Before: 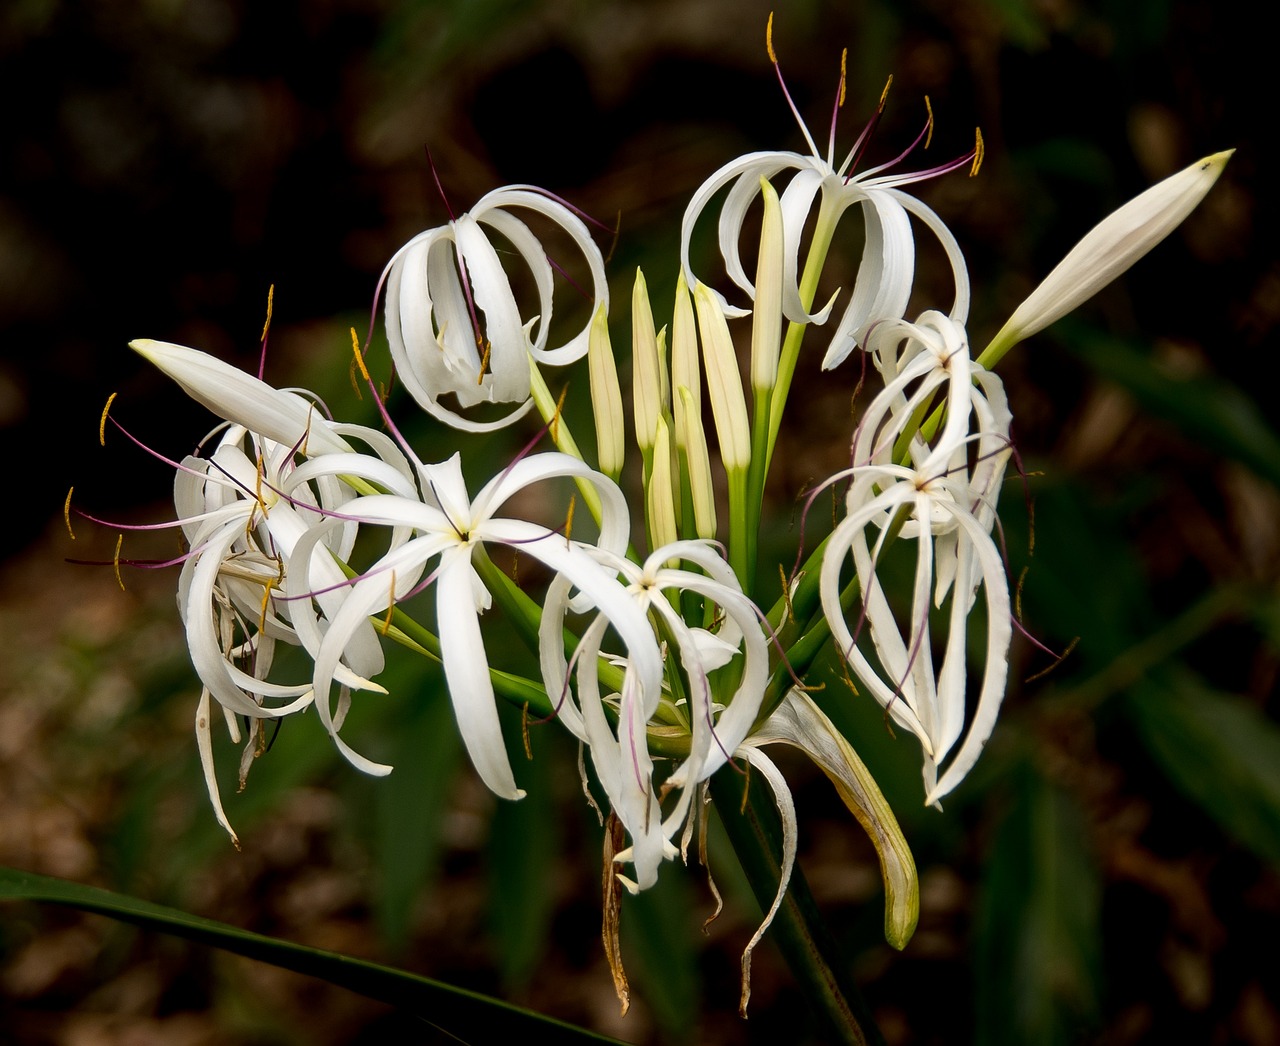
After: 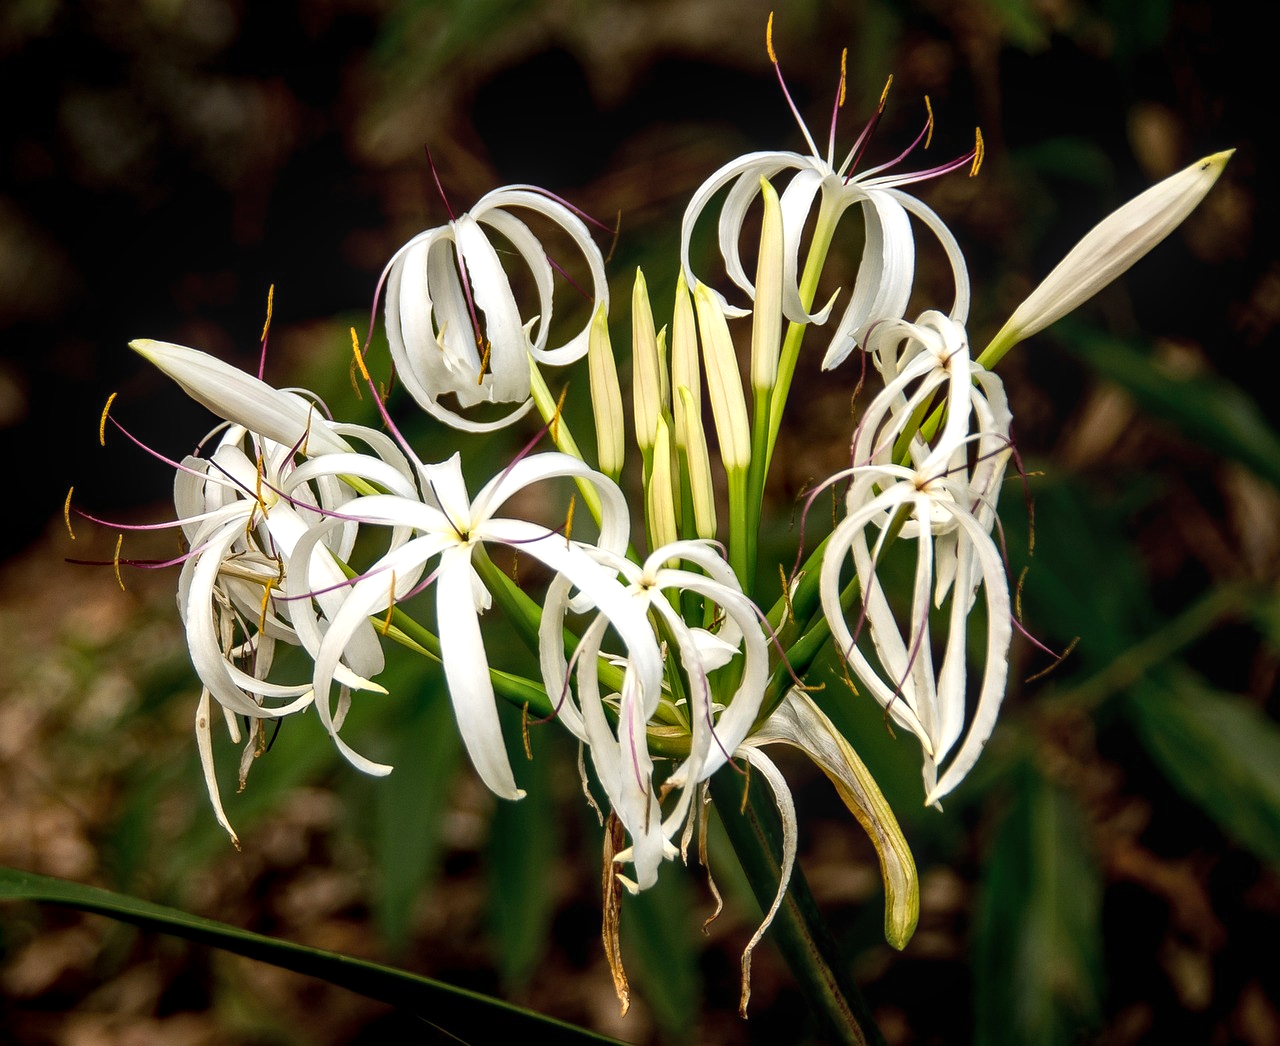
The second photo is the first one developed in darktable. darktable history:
exposure: black level correction 0, exposure 0.5 EV, compensate highlight preservation false
local contrast: on, module defaults
